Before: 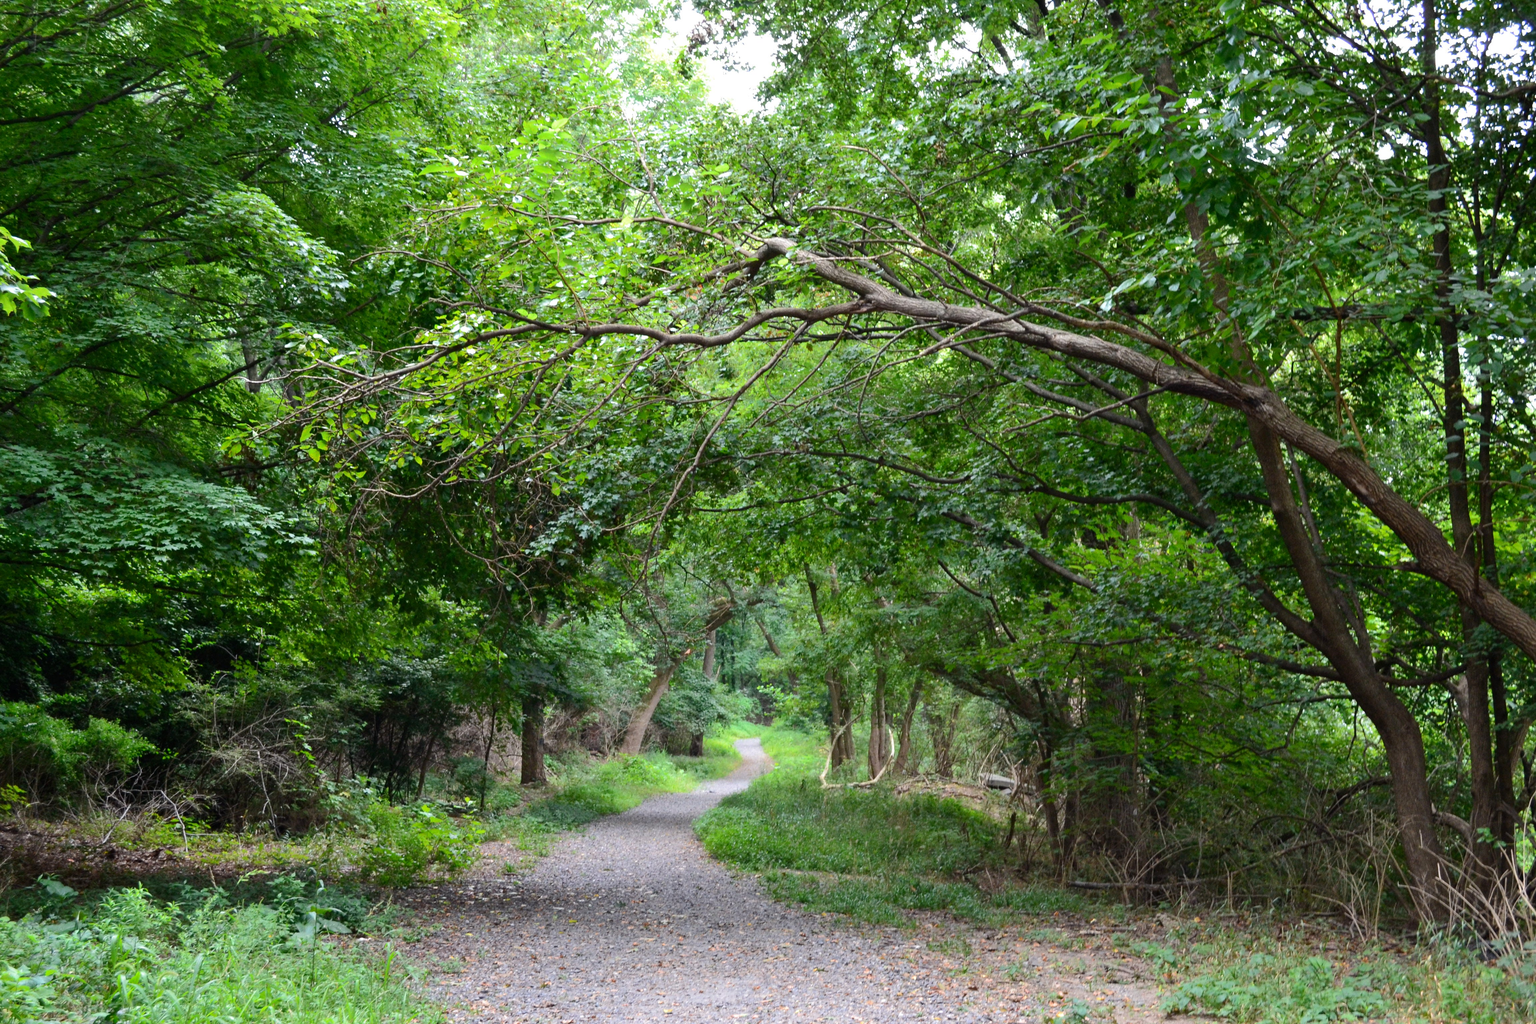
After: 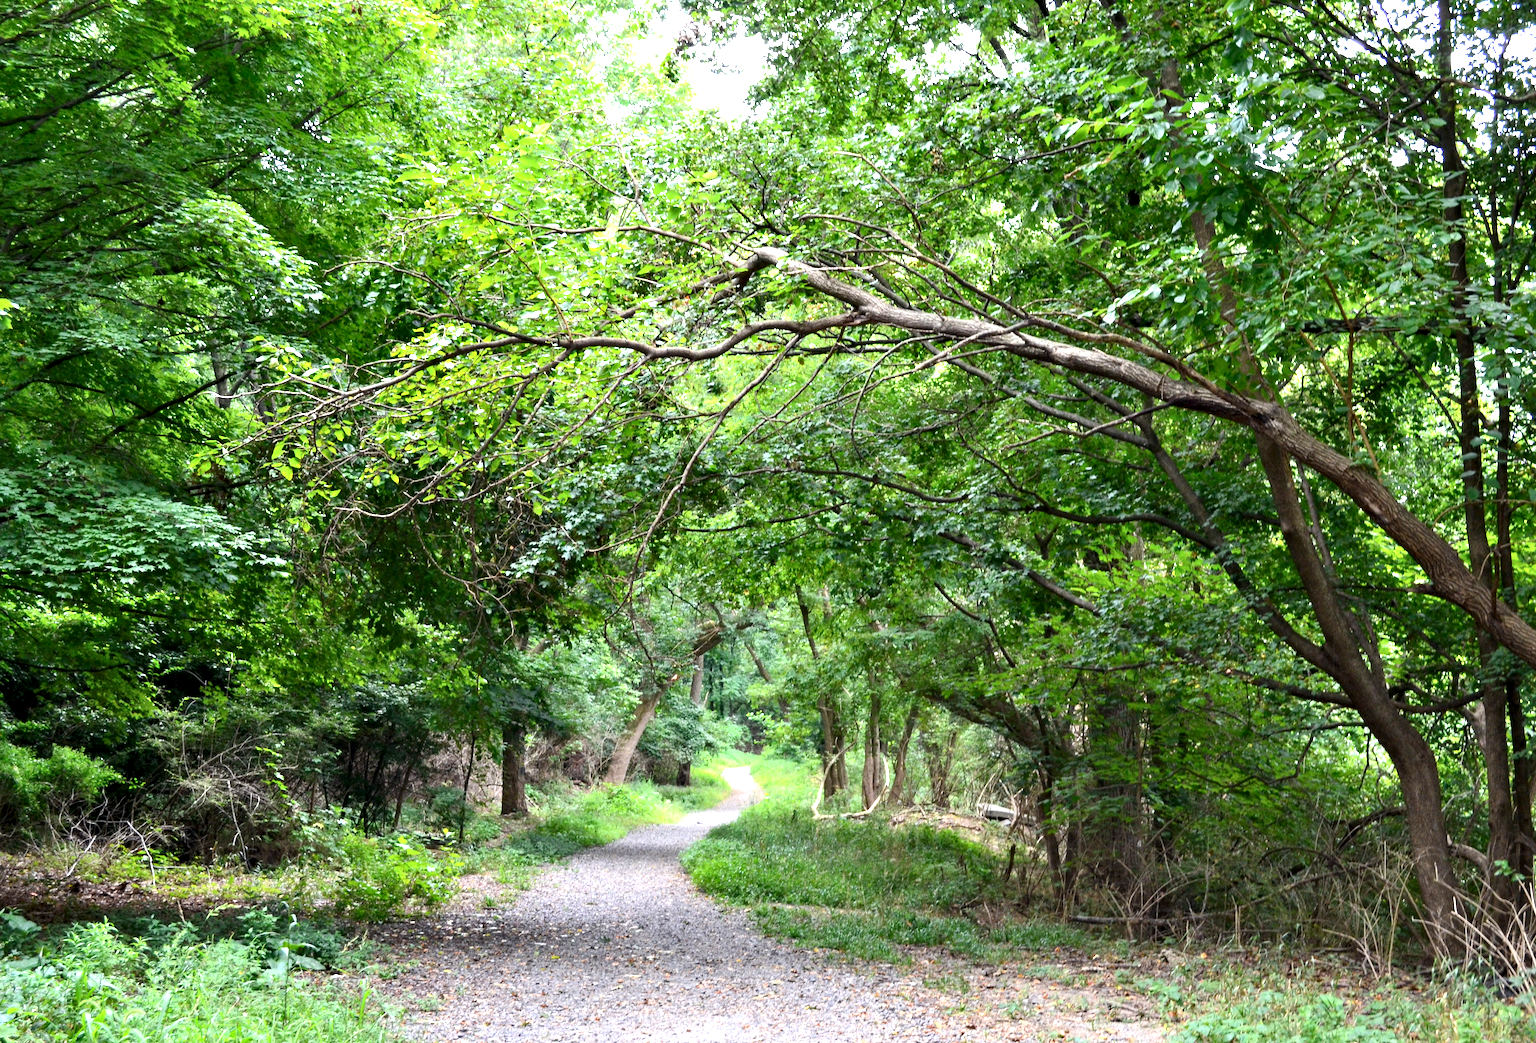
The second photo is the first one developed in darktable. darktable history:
exposure: exposure 0.727 EV, compensate highlight preservation false
contrast equalizer: y [[0.46, 0.454, 0.451, 0.451, 0.455, 0.46], [0.5 ×6], [0.5 ×6], [0 ×6], [0 ×6]], mix -0.981
crop and rotate: left 2.538%, right 1.18%, bottom 1.858%
